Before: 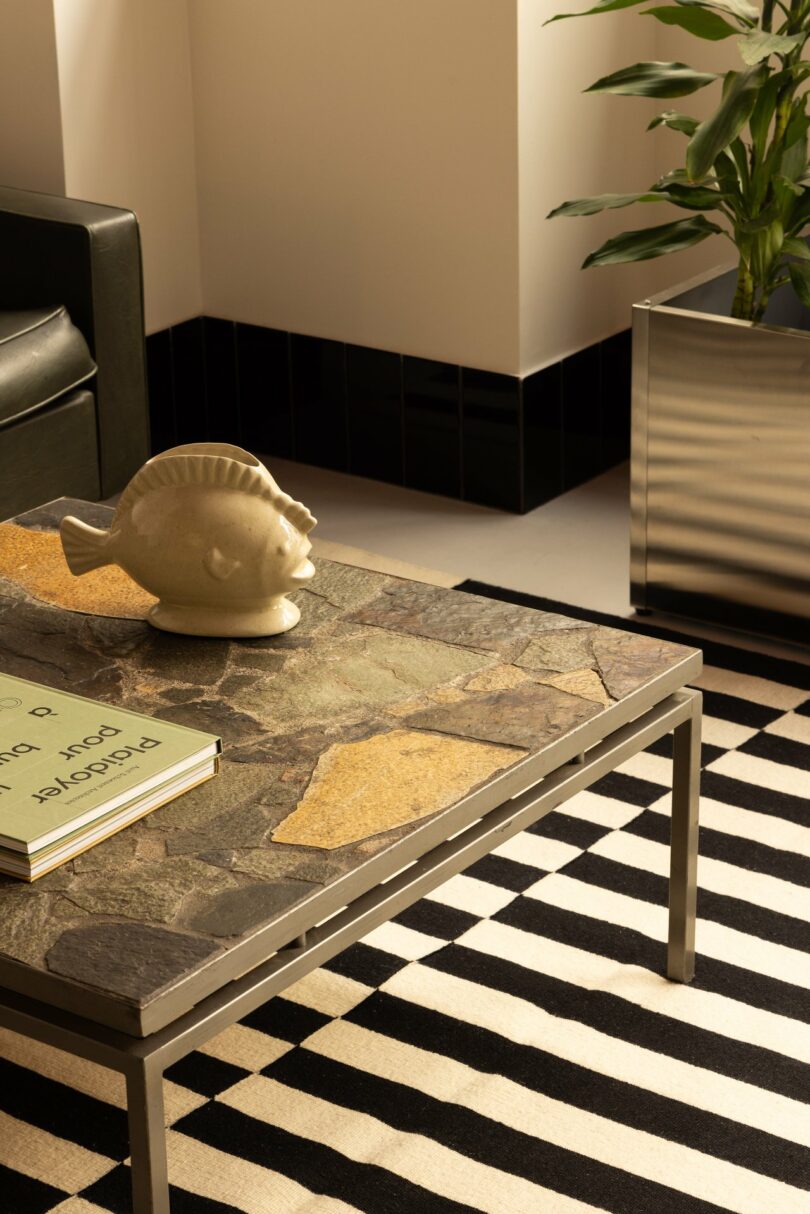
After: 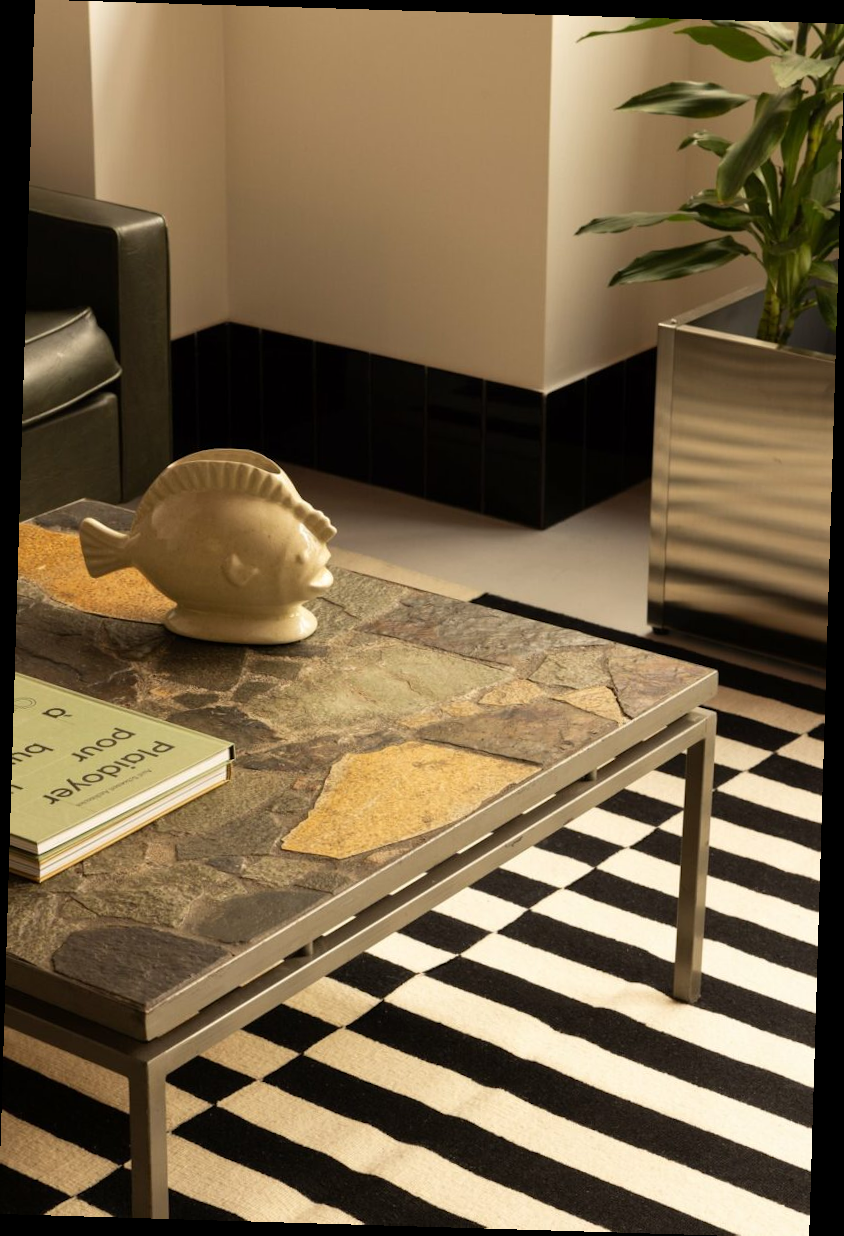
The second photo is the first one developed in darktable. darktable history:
rotate and perspective: rotation 1.72°, automatic cropping off
crop and rotate: left 0.126%
